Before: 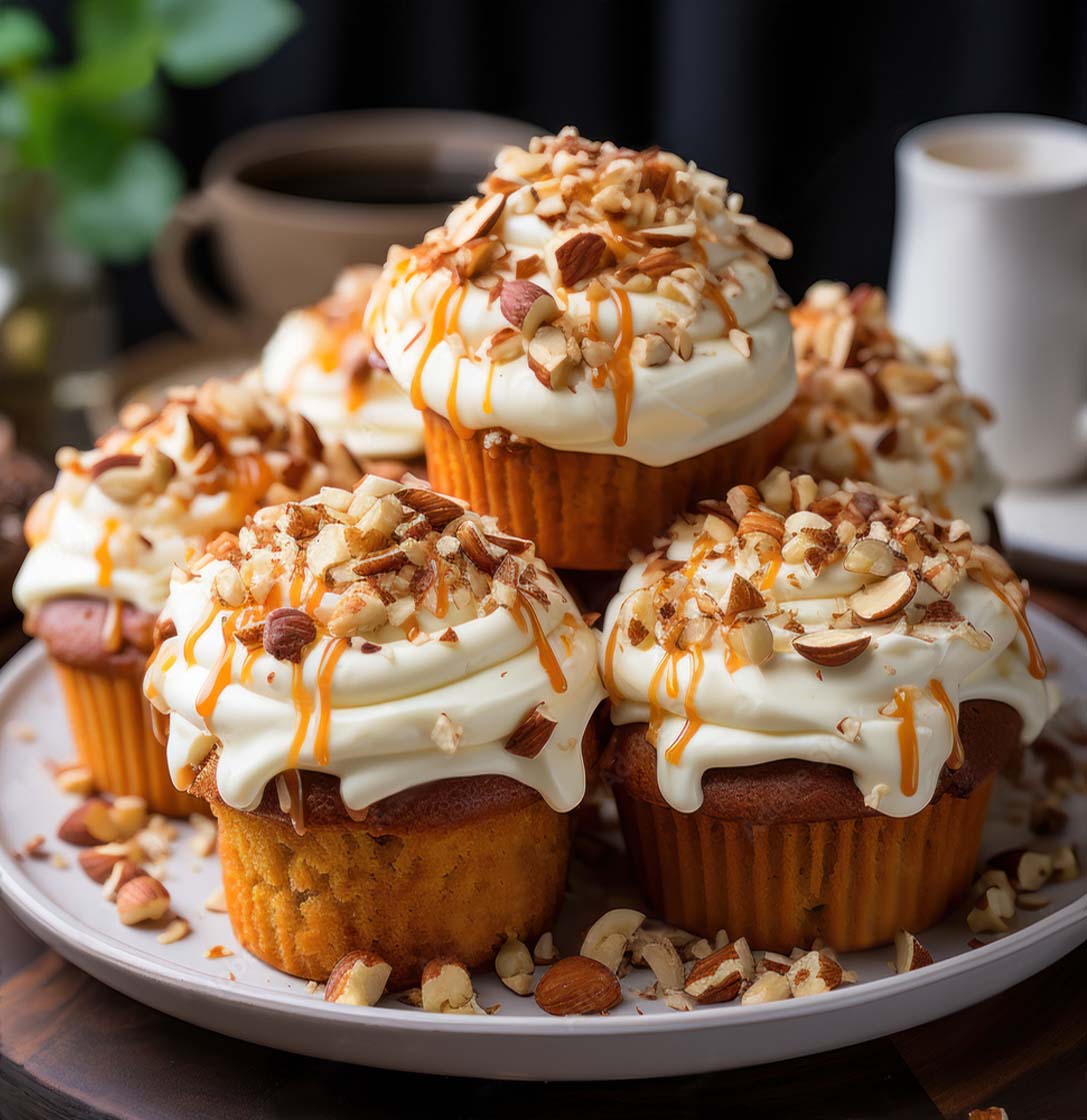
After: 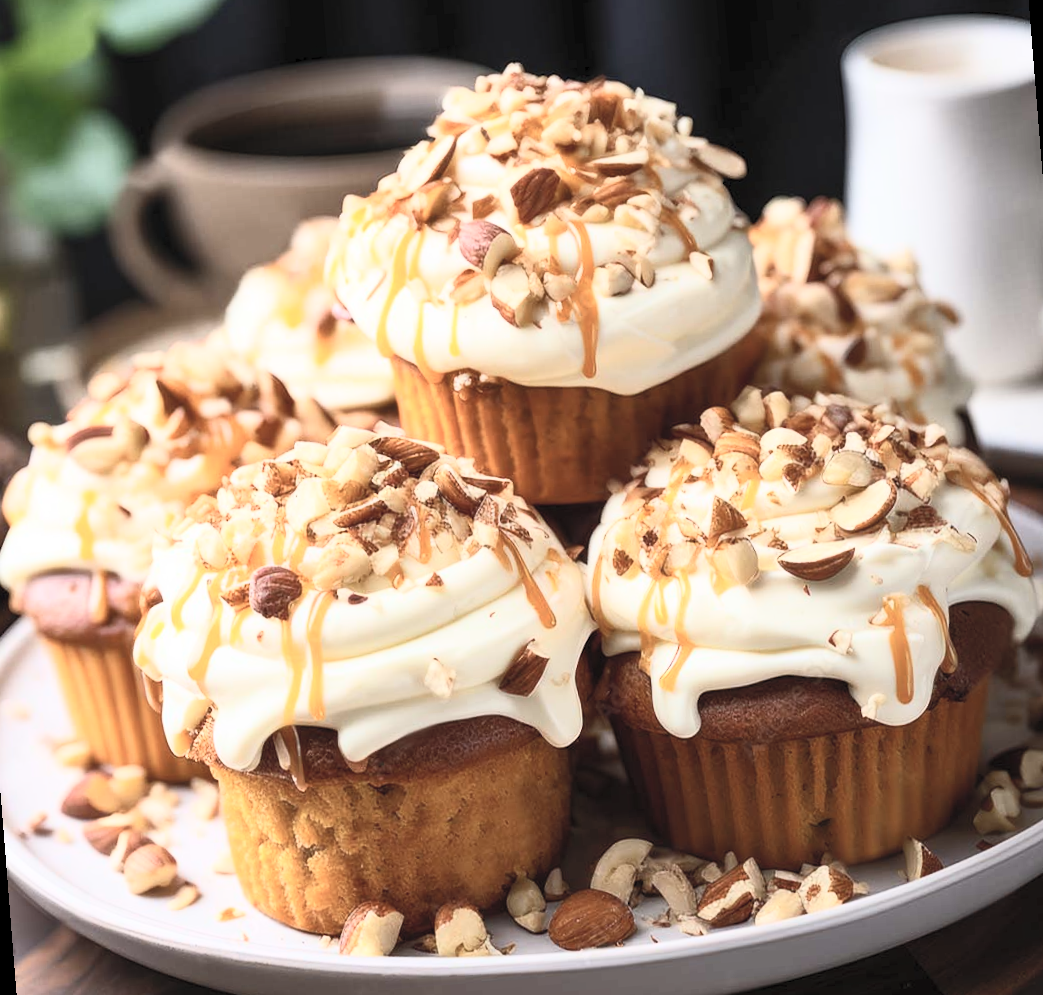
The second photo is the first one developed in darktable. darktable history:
contrast brightness saturation: contrast 0.43, brightness 0.56, saturation -0.19
rotate and perspective: rotation -4.57°, crop left 0.054, crop right 0.944, crop top 0.087, crop bottom 0.914
